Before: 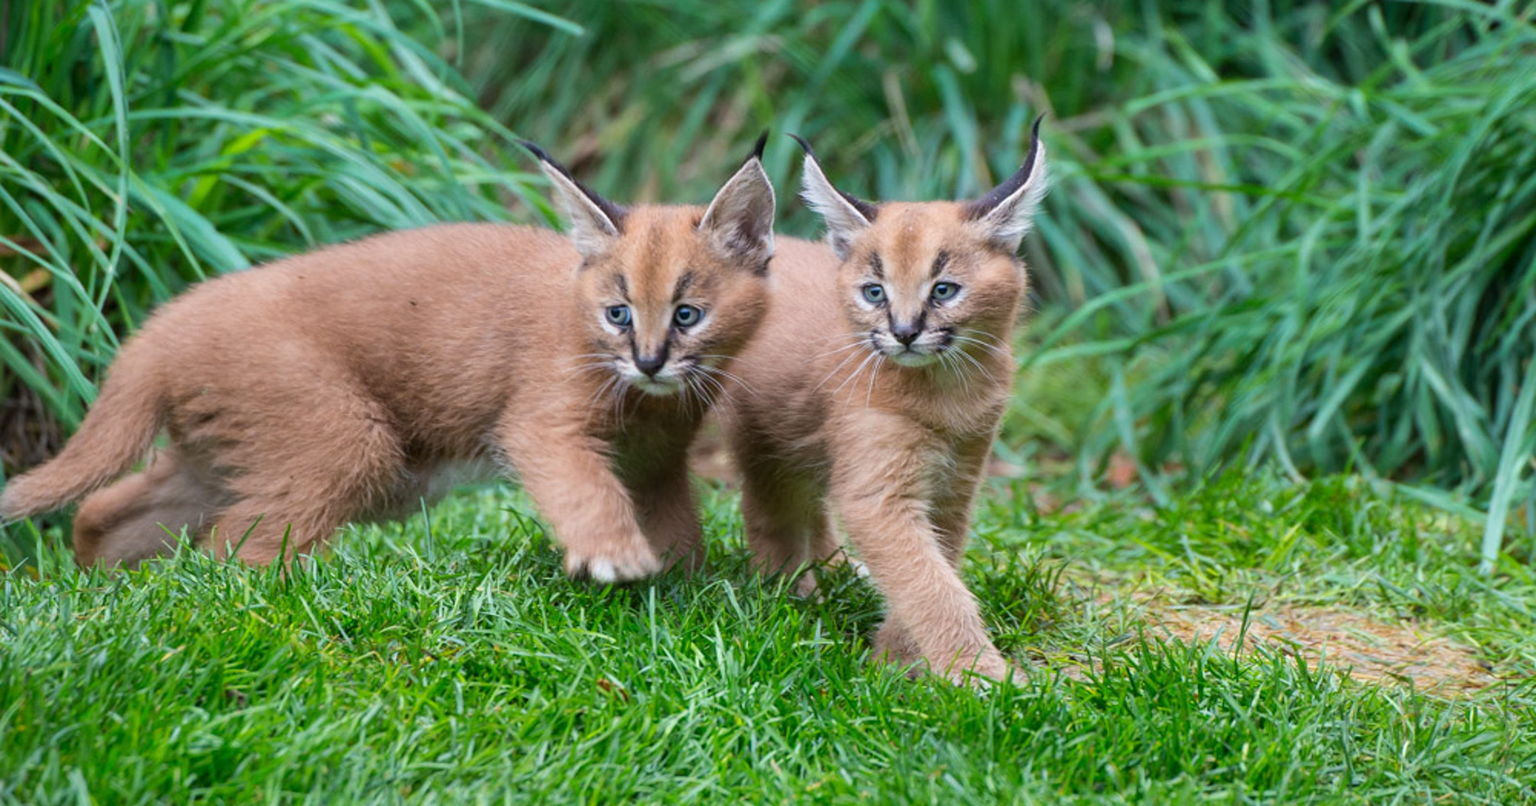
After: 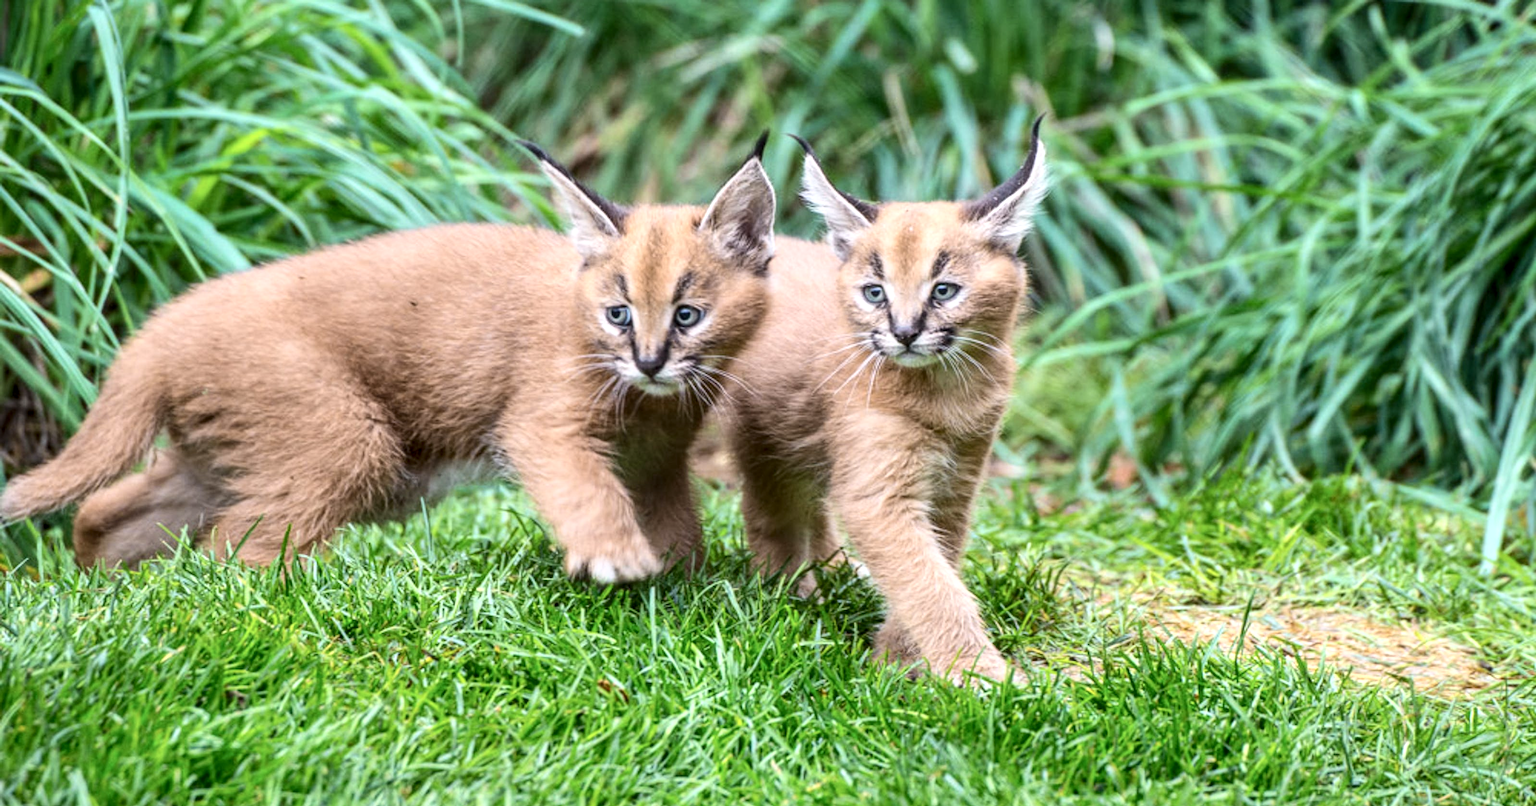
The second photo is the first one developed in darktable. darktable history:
tone curve: curves: ch0 [(0.003, 0.029) (0.202, 0.232) (0.46, 0.56) (0.611, 0.739) (0.843, 0.941) (1, 0.99)]; ch1 [(0, 0) (0.35, 0.356) (0.45, 0.453) (0.508, 0.515) (0.617, 0.601) (1, 1)]; ch2 [(0, 0) (0.456, 0.469) (0.5, 0.5) (0.556, 0.566) (0.635, 0.642) (1, 1)], color space Lab, independent channels, preserve colors none
local contrast: highlights 63%, detail 143%, midtone range 0.426
